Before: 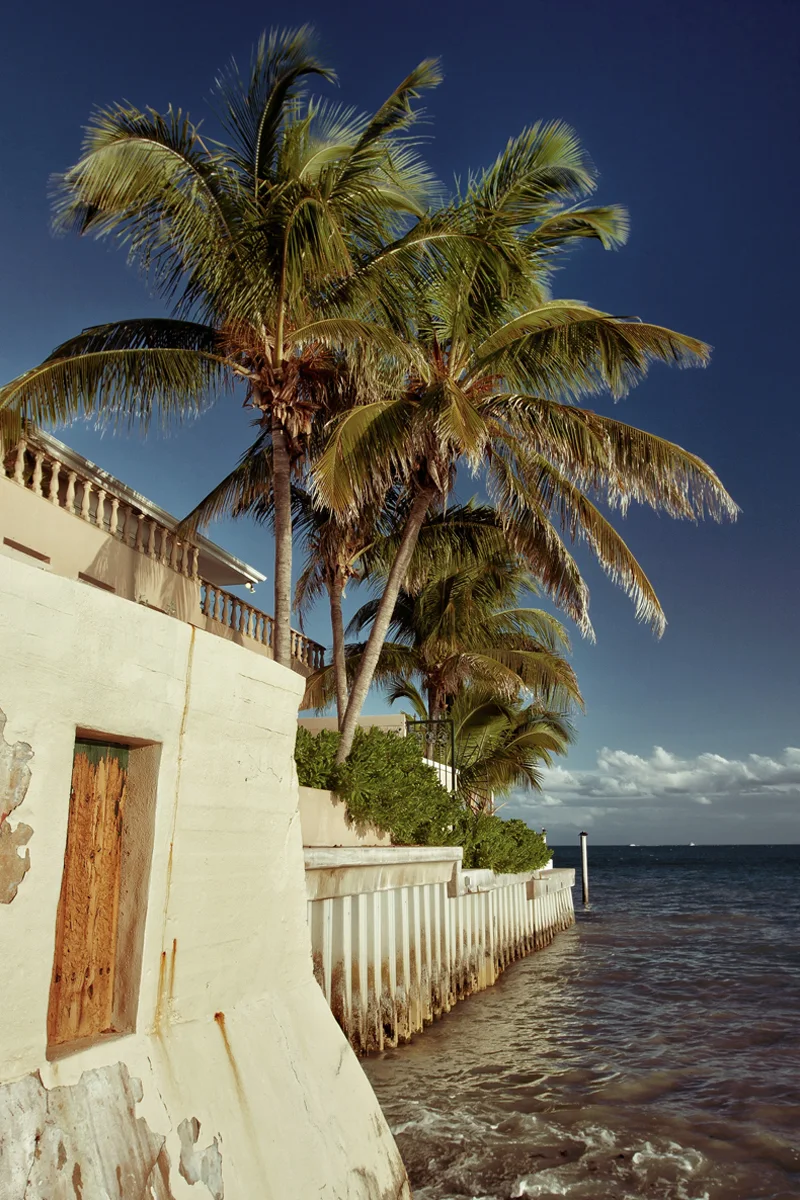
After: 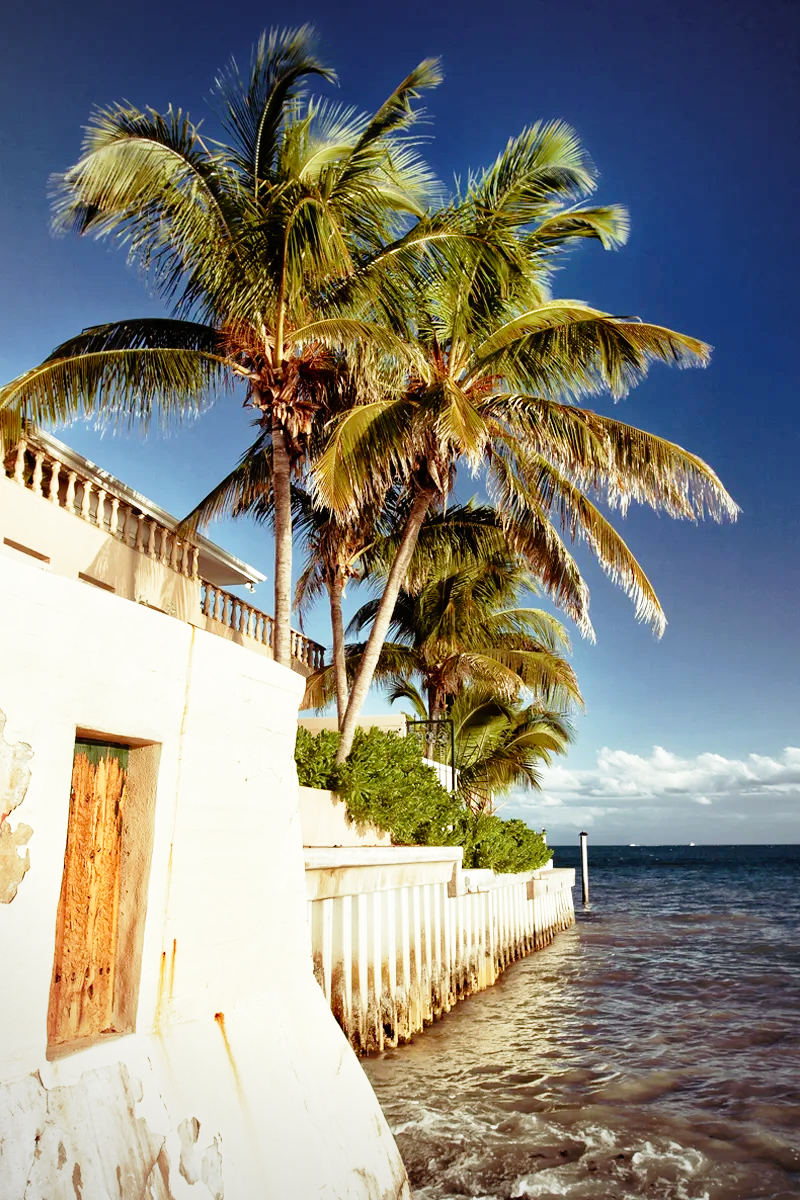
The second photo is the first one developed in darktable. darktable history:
vignetting: fall-off start 74.44%, fall-off radius 65.54%
base curve: curves: ch0 [(0, 0) (0.012, 0.01) (0.073, 0.168) (0.31, 0.711) (0.645, 0.957) (1, 1)], preserve colors none
